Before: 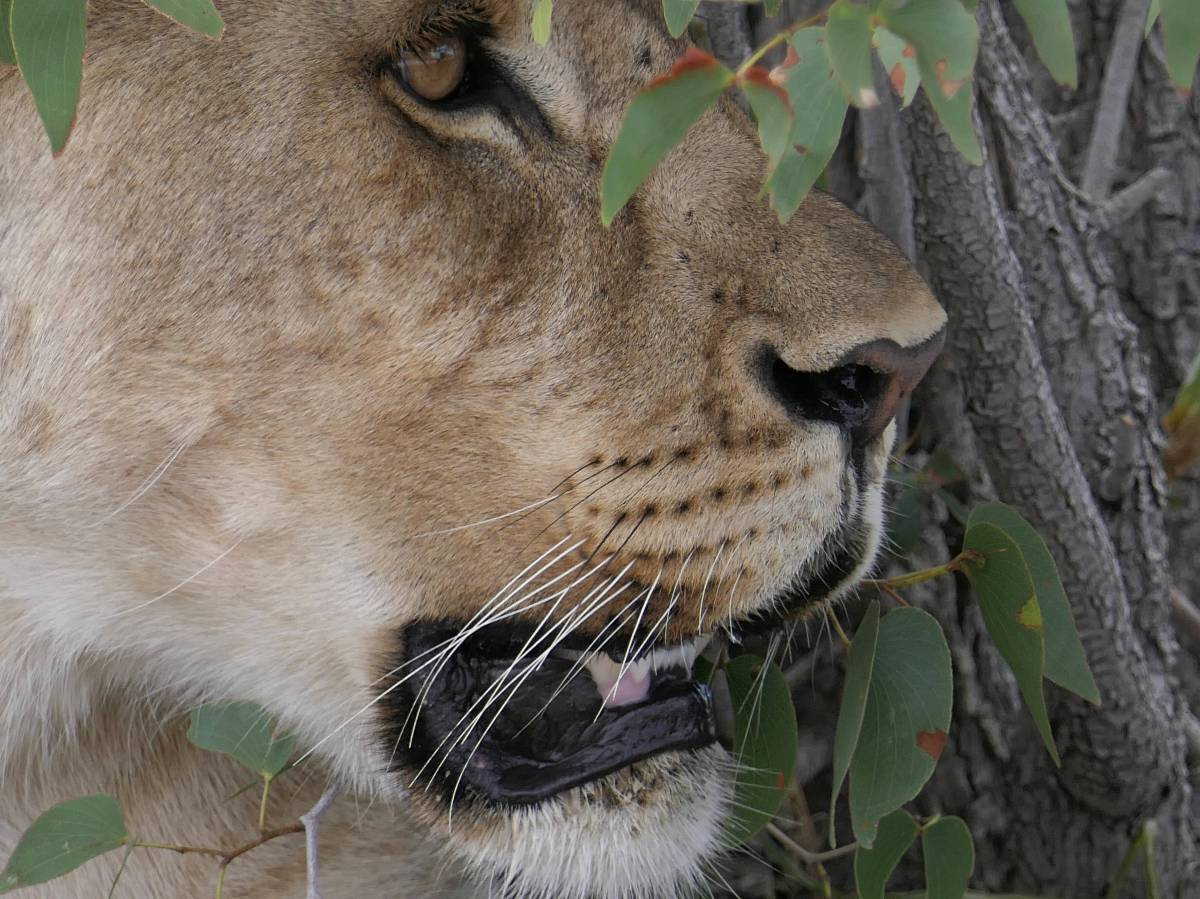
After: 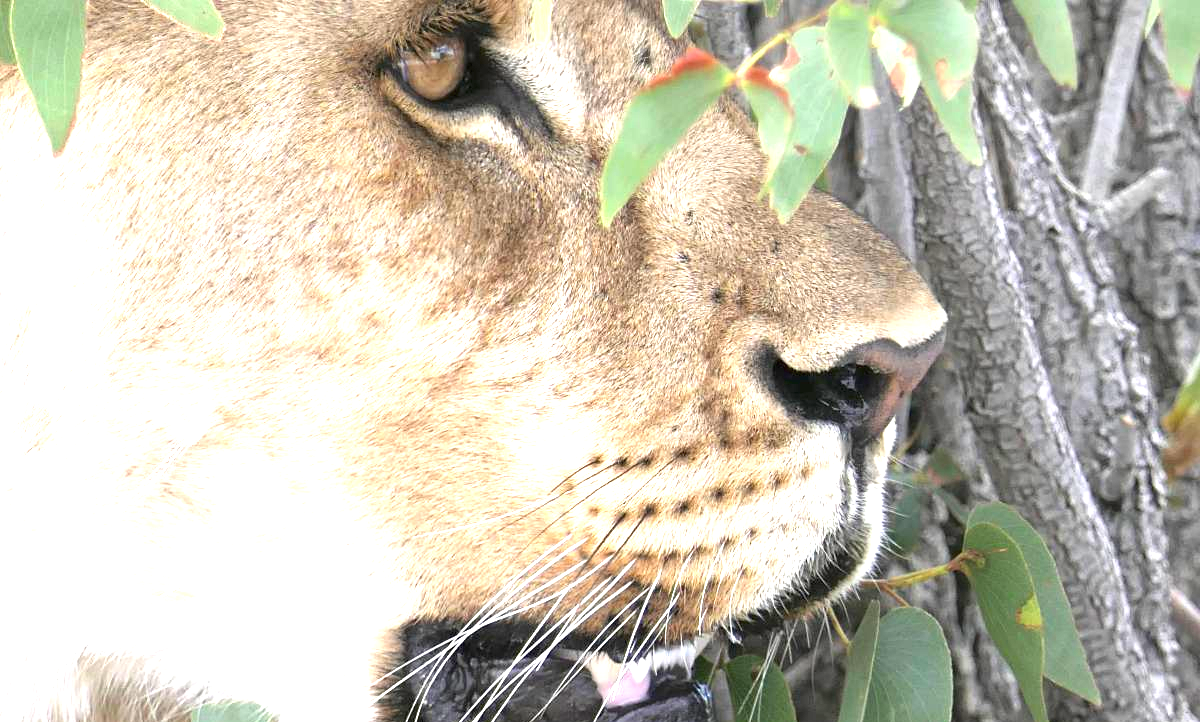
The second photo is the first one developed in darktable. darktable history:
crop: bottom 19.644%
exposure: black level correction 0, exposure 2.138 EV, compensate exposure bias true, compensate highlight preservation false
